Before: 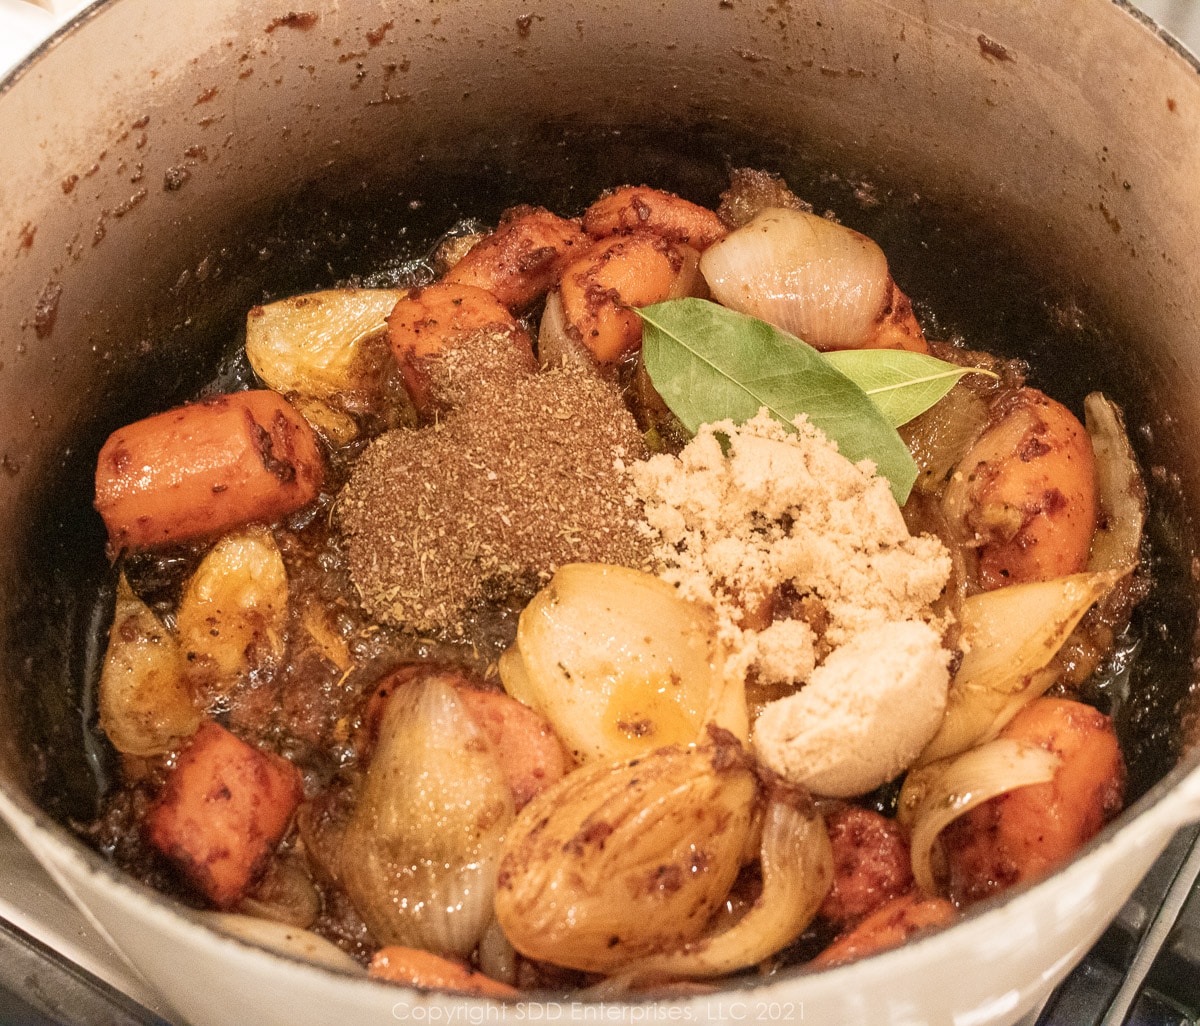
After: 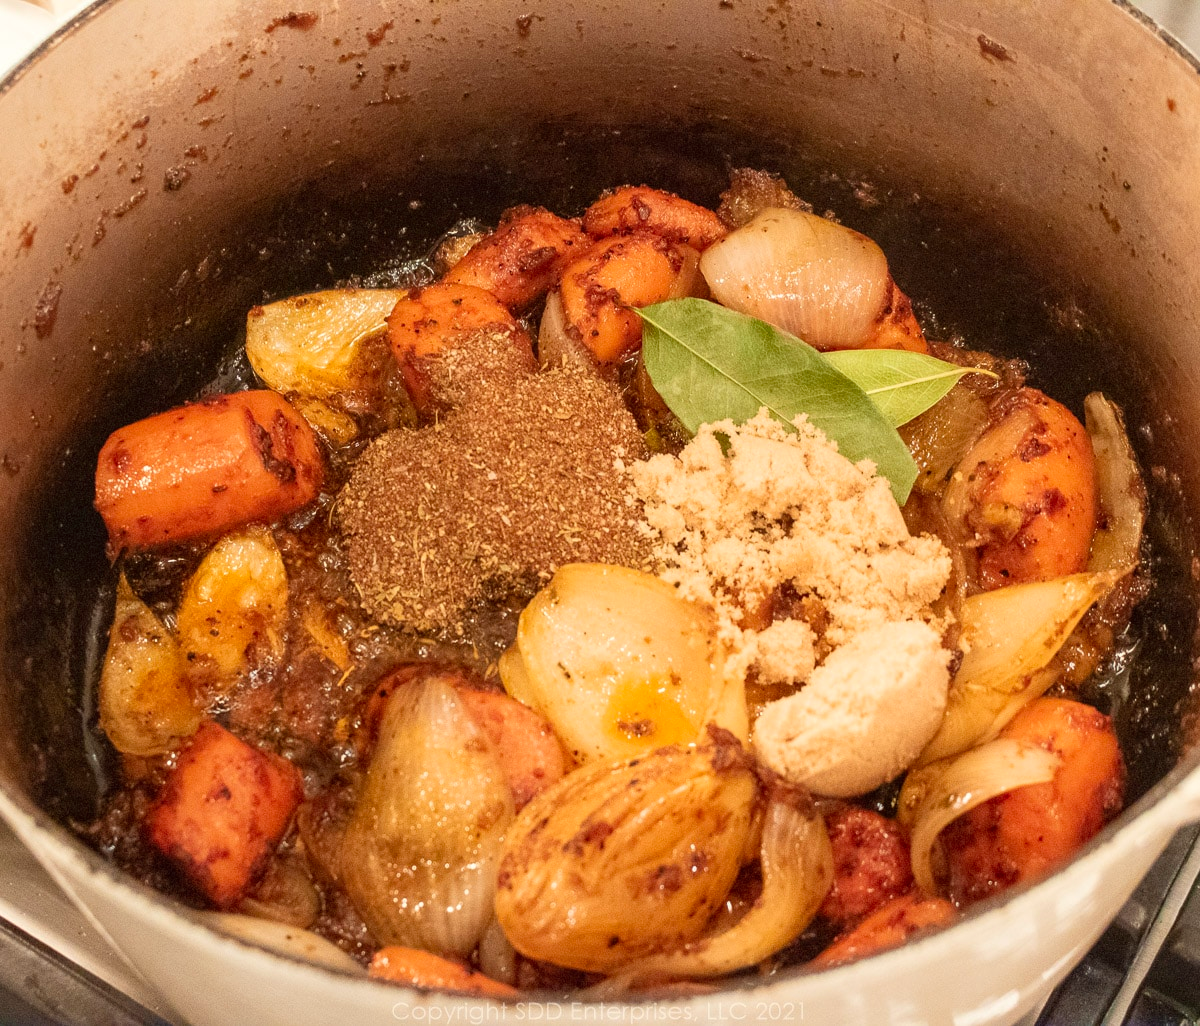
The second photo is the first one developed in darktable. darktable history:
color correction: highlights a* -1.16, highlights b* 4.57, shadows a* 3.64
